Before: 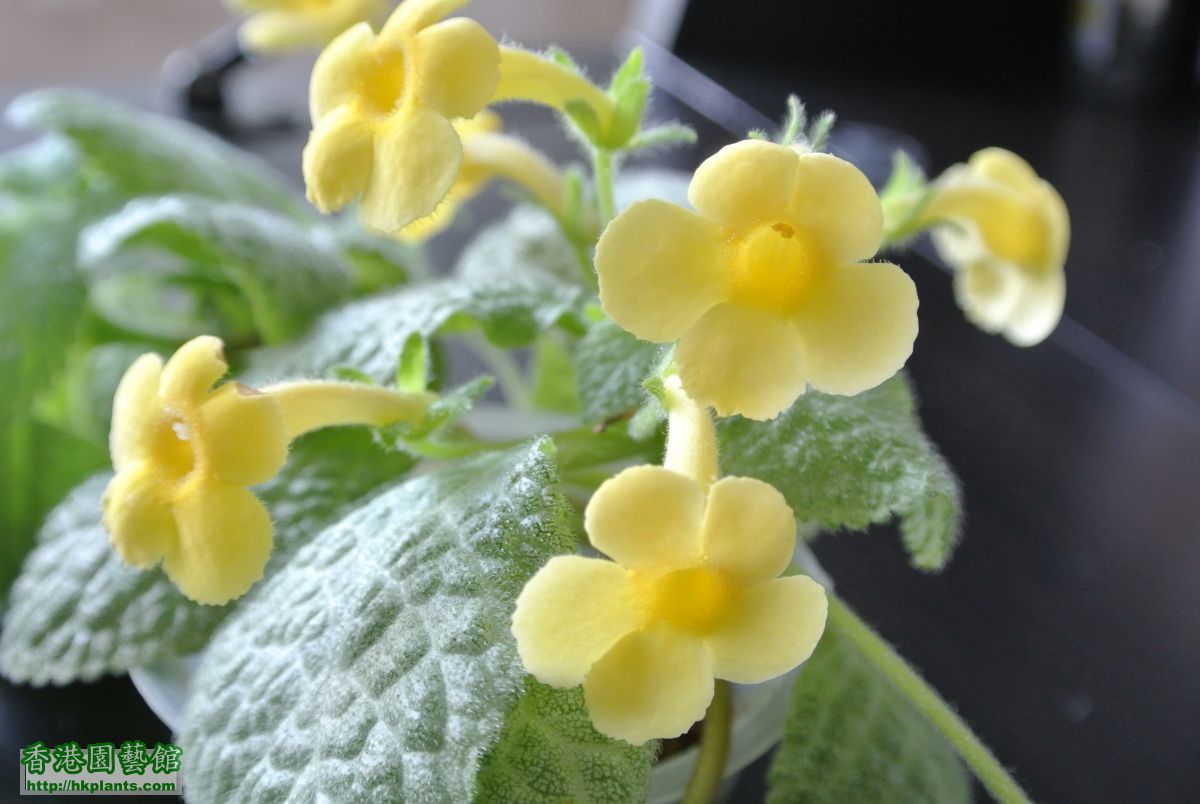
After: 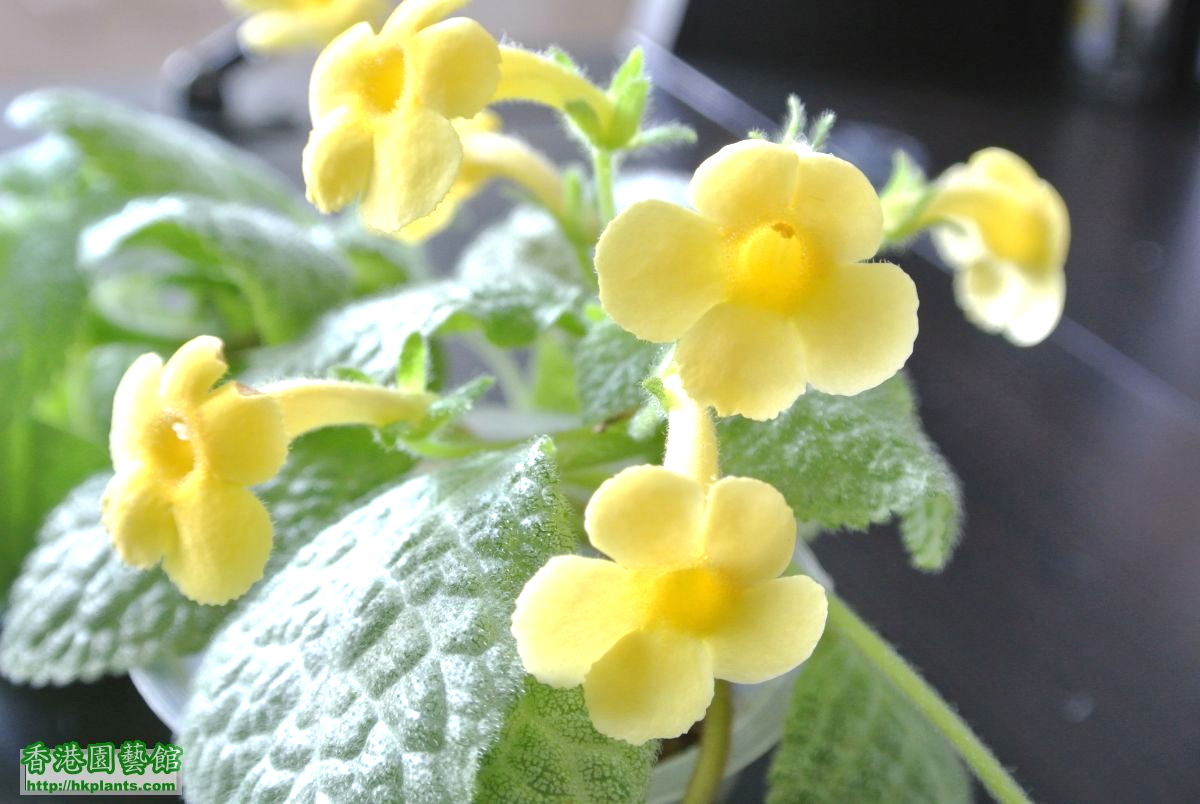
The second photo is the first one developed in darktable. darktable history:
tone equalizer: -8 EV 0.25 EV, -7 EV 0.417 EV, -6 EV 0.417 EV, -5 EV 0.25 EV, -3 EV -0.25 EV, -2 EV -0.417 EV, -1 EV -0.417 EV, +0 EV -0.25 EV, edges refinement/feathering 500, mask exposure compensation -1.57 EV, preserve details guided filter
exposure: black level correction 0, exposure 0.9 EV, compensate highlight preservation false
